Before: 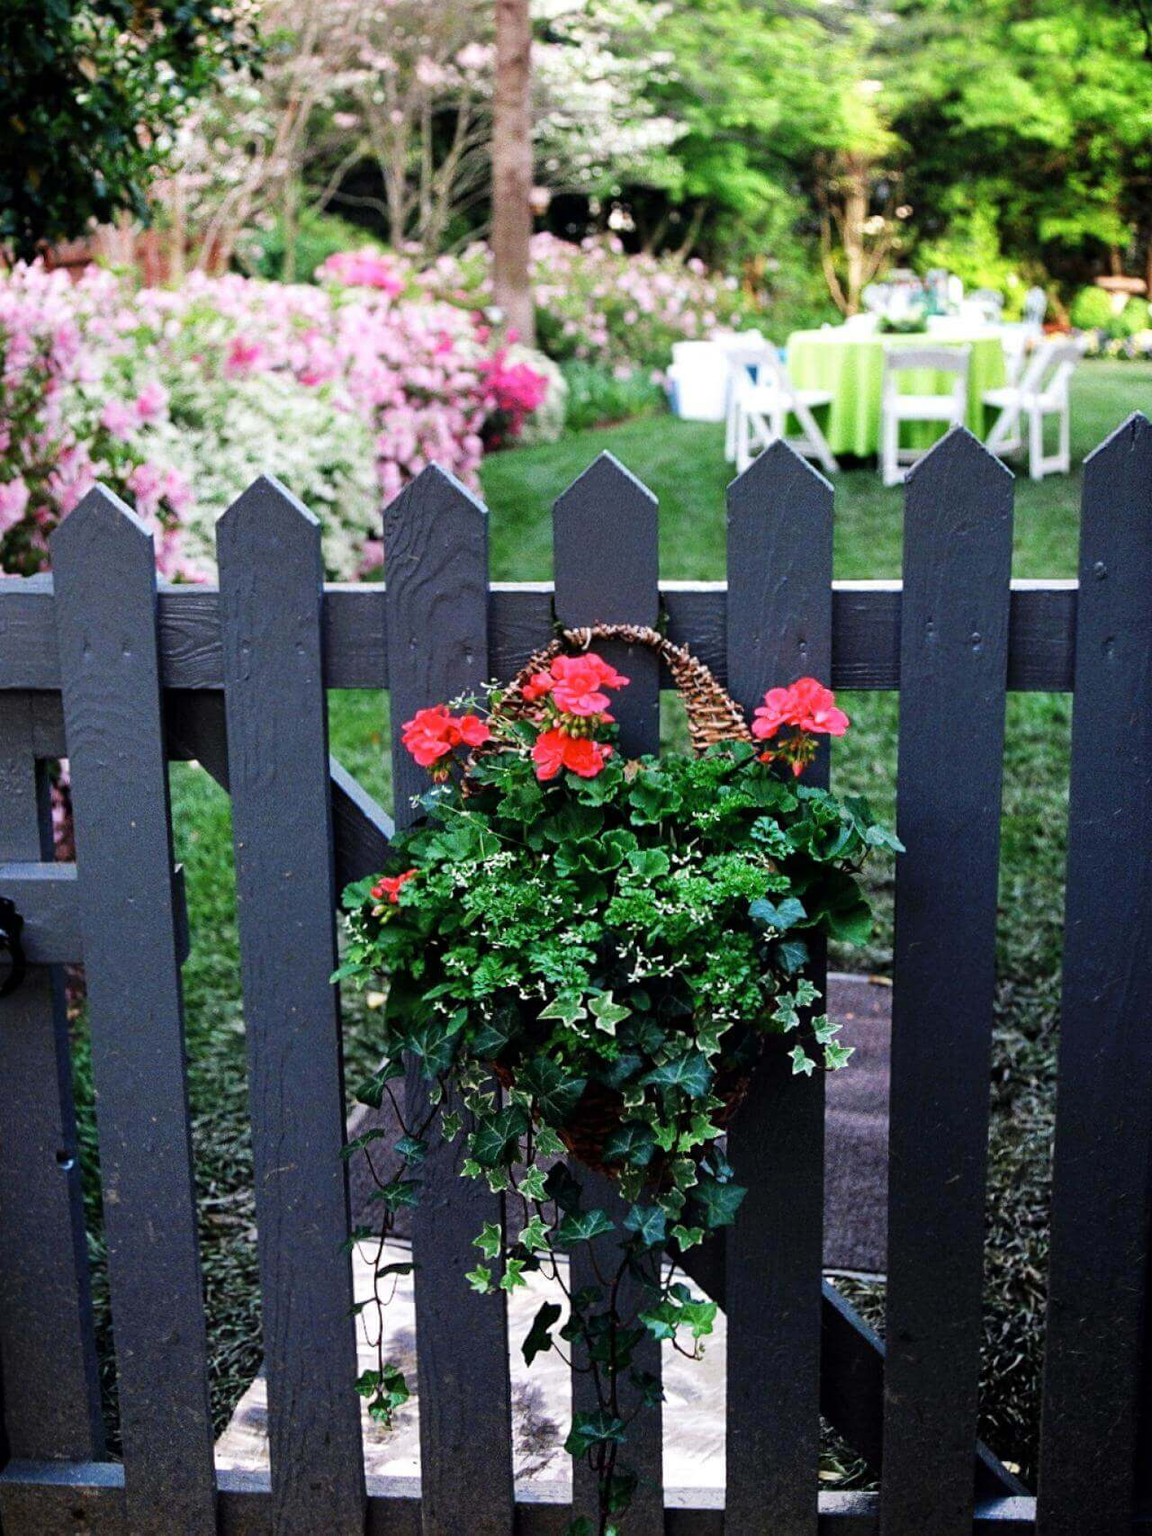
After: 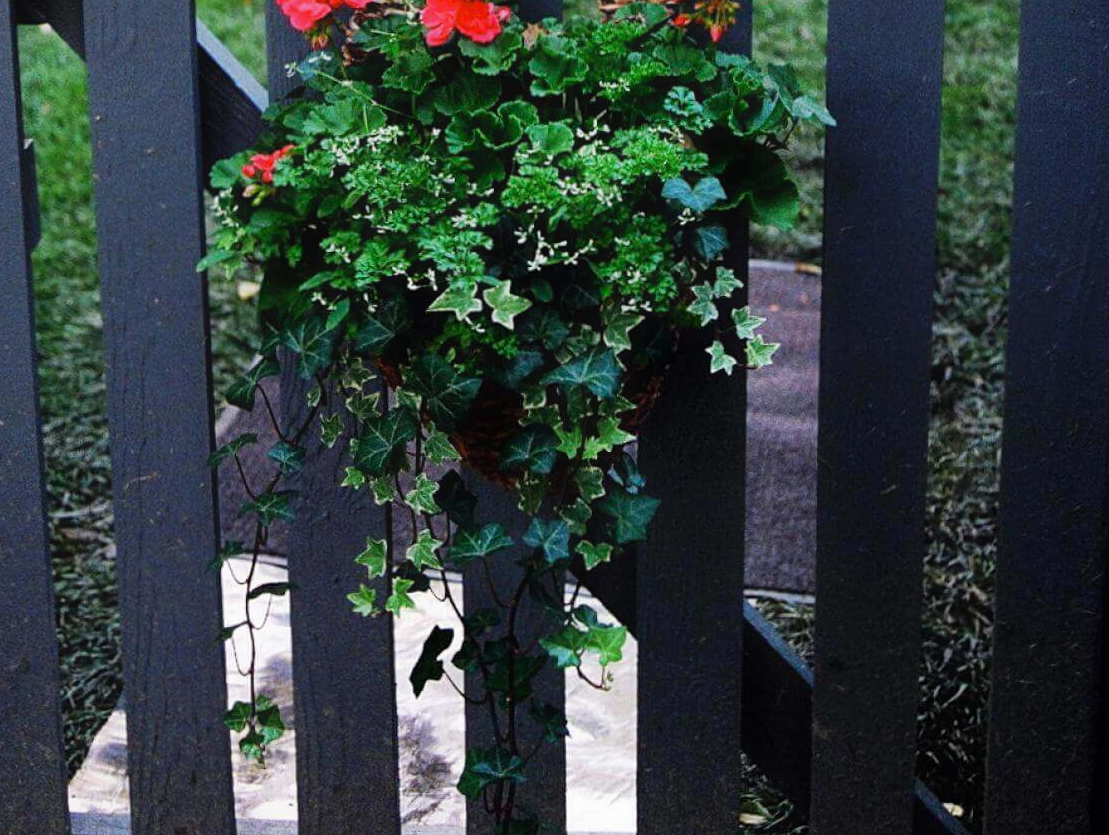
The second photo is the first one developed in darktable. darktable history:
contrast equalizer: y [[0.5, 0.486, 0.447, 0.446, 0.489, 0.5], [0.5 ×6], [0.5 ×6], [0 ×6], [0 ×6]]
crop and rotate: left 13.306%, top 48.129%, bottom 2.928%
